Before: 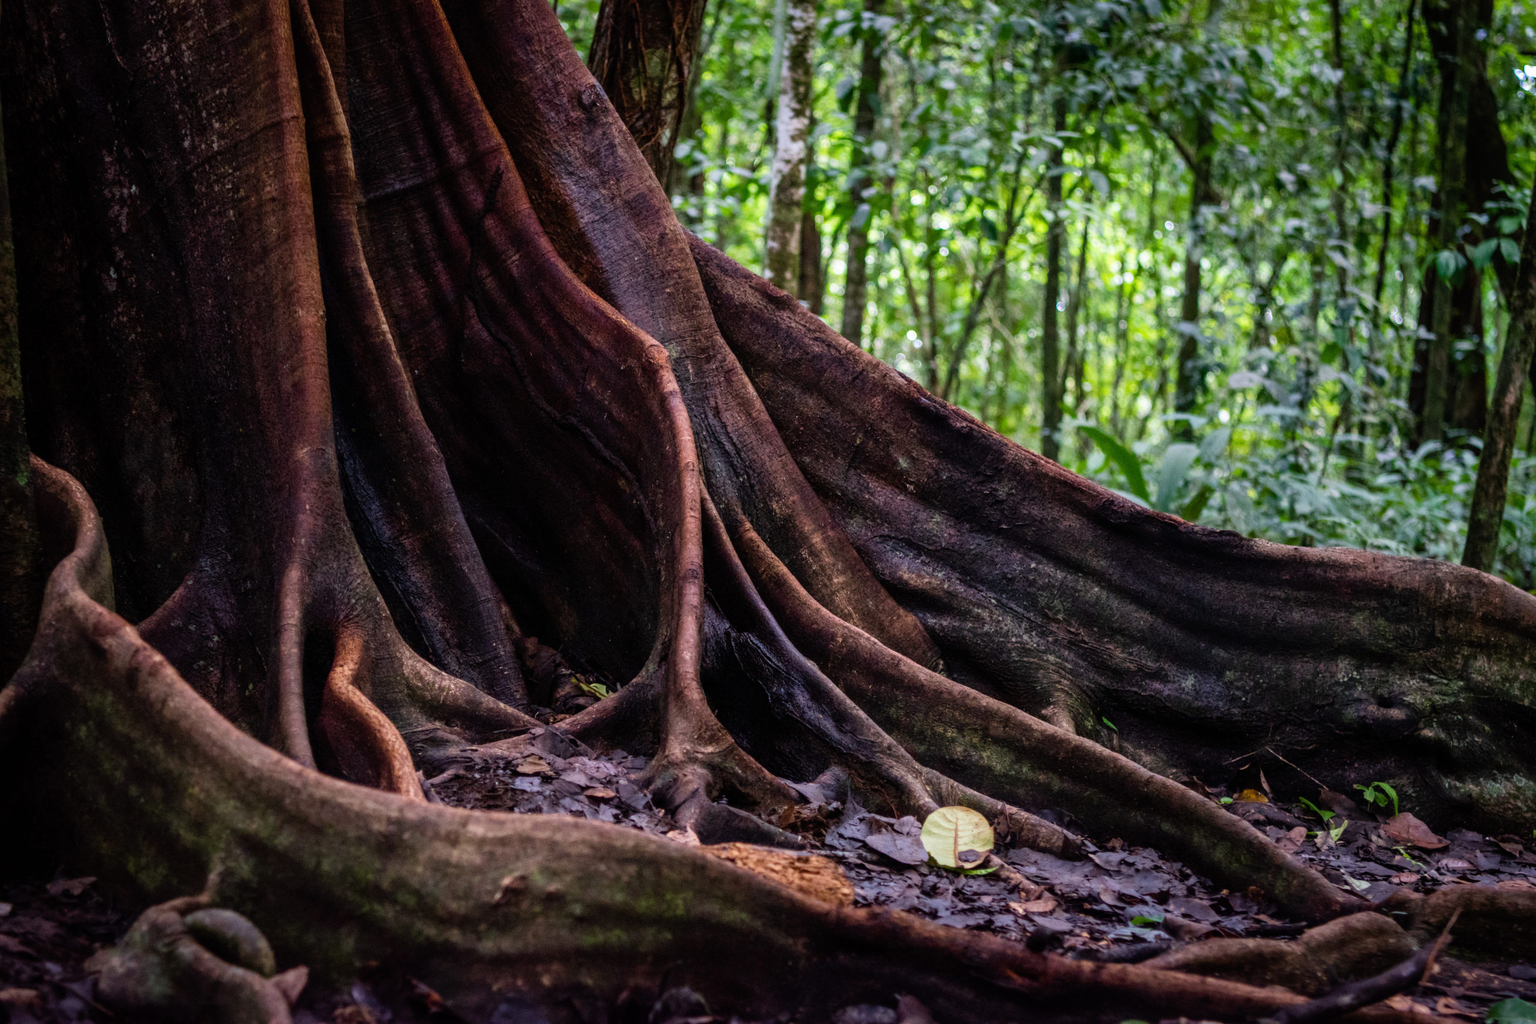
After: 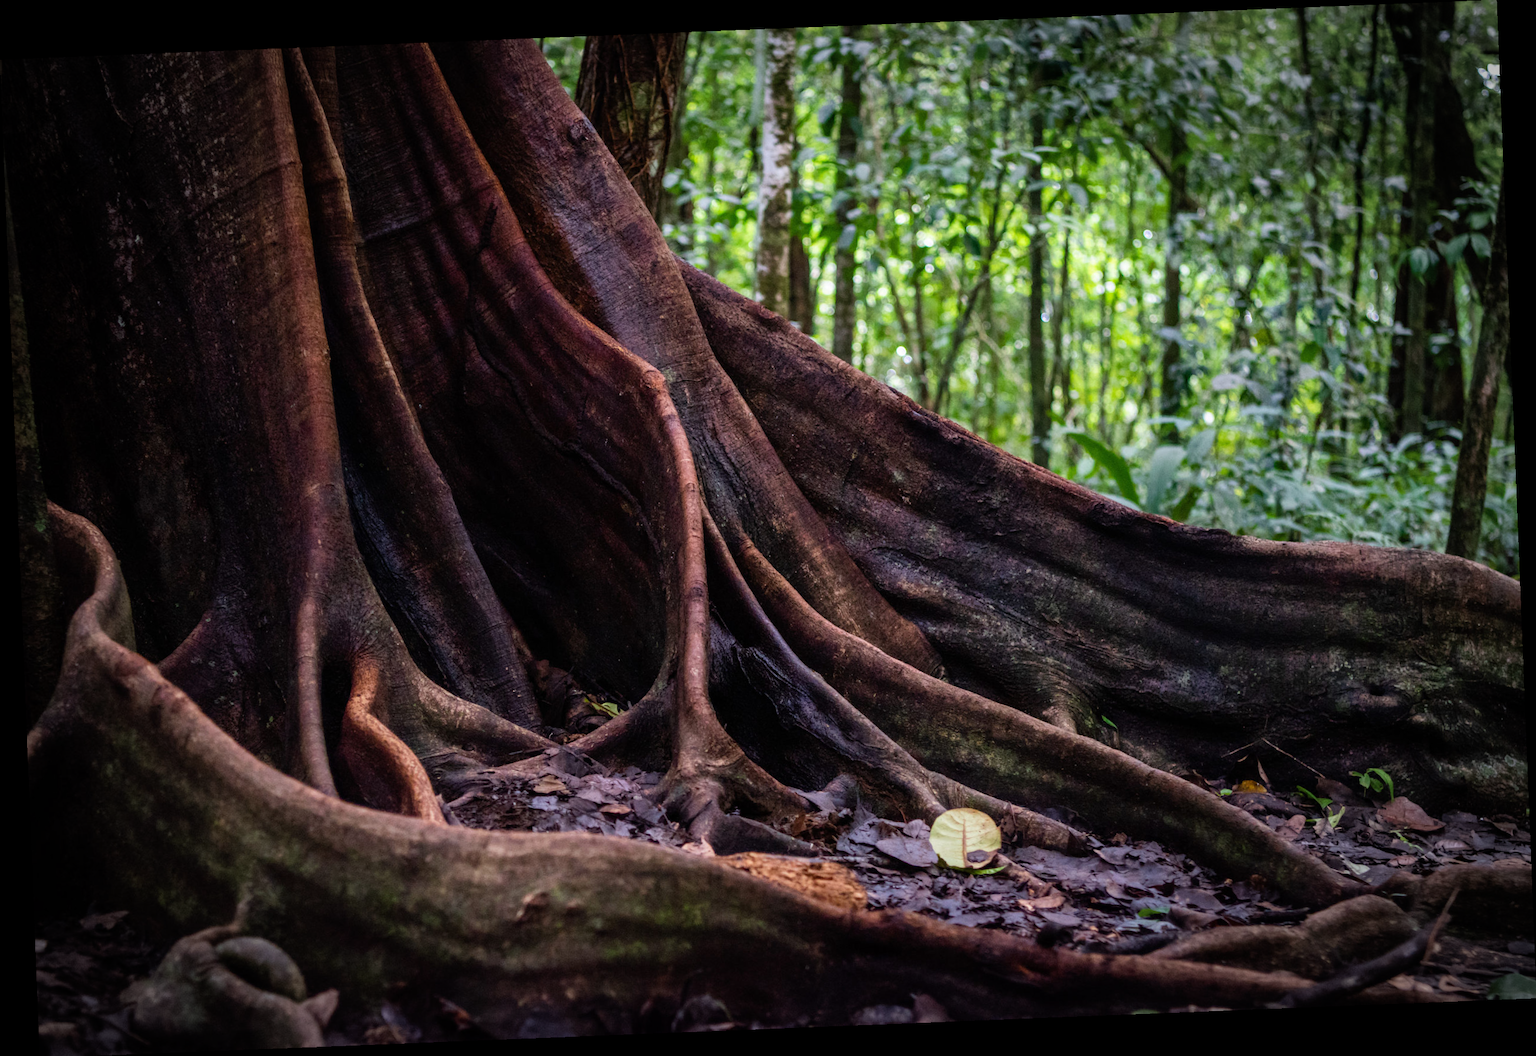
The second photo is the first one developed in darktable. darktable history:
rotate and perspective: rotation -2.29°, automatic cropping off
vignetting: automatic ratio true
